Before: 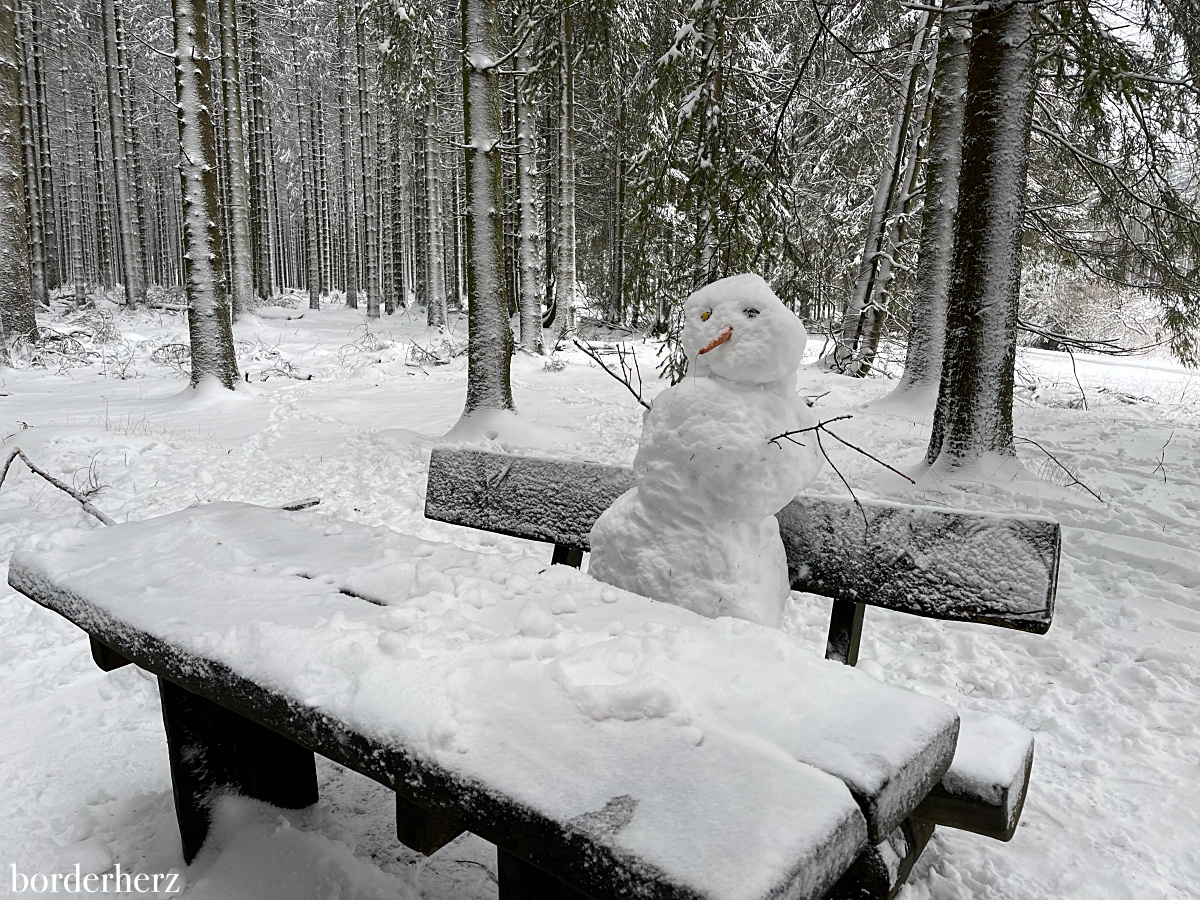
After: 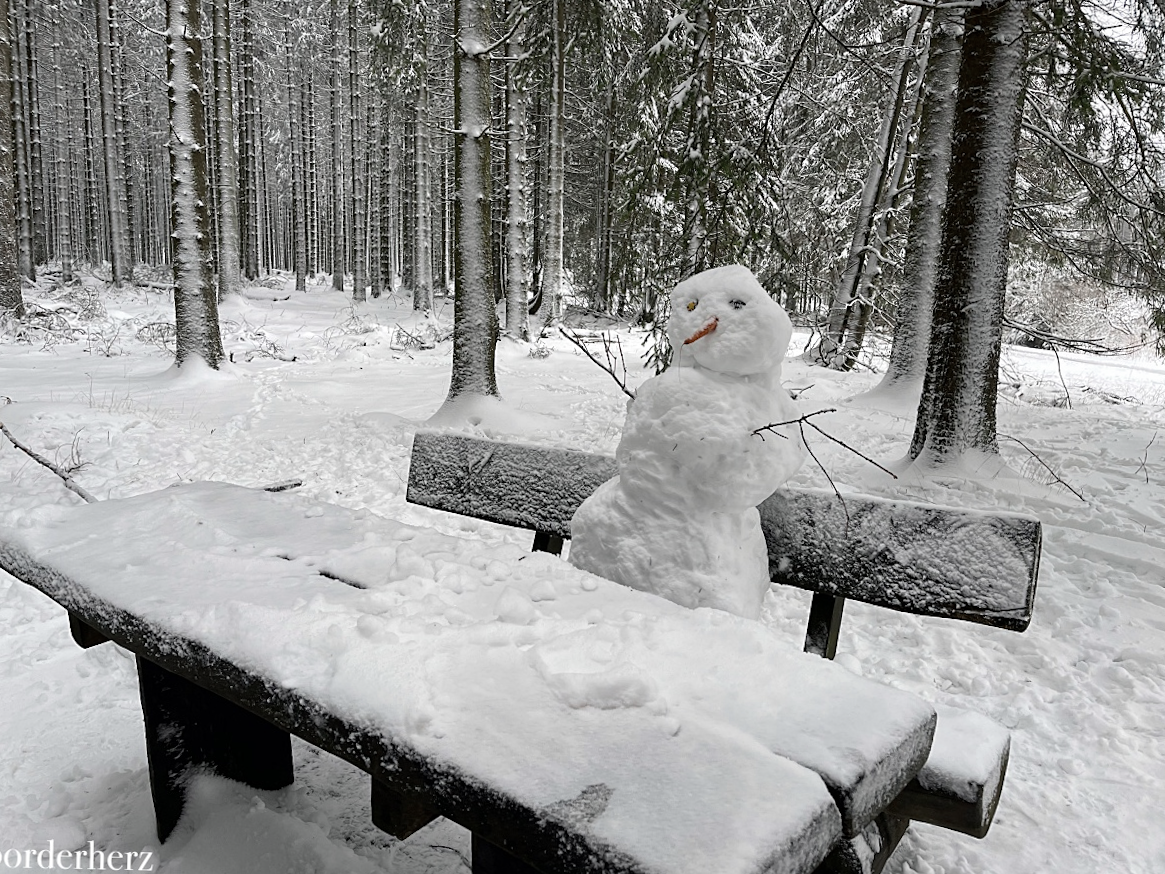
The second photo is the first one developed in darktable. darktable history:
crop and rotate: angle -1.27°
color zones: curves: ch0 [(0, 0.5) (0.125, 0.4) (0.25, 0.5) (0.375, 0.4) (0.5, 0.4) (0.625, 0.35) (0.75, 0.35) (0.875, 0.5)]; ch1 [(0, 0.35) (0.125, 0.45) (0.25, 0.35) (0.375, 0.35) (0.5, 0.35) (0.625, 0.35) (0.75, 0.45) (0.875, 0.35)]; ch2 [(0, 0.6) (0.125, 0.5) (0.25, 0.5) (0.375, 0.6) (0.5, 0.6) (0.625, 0.5) (0.75, 0.5) (0.875, 0.5)]
